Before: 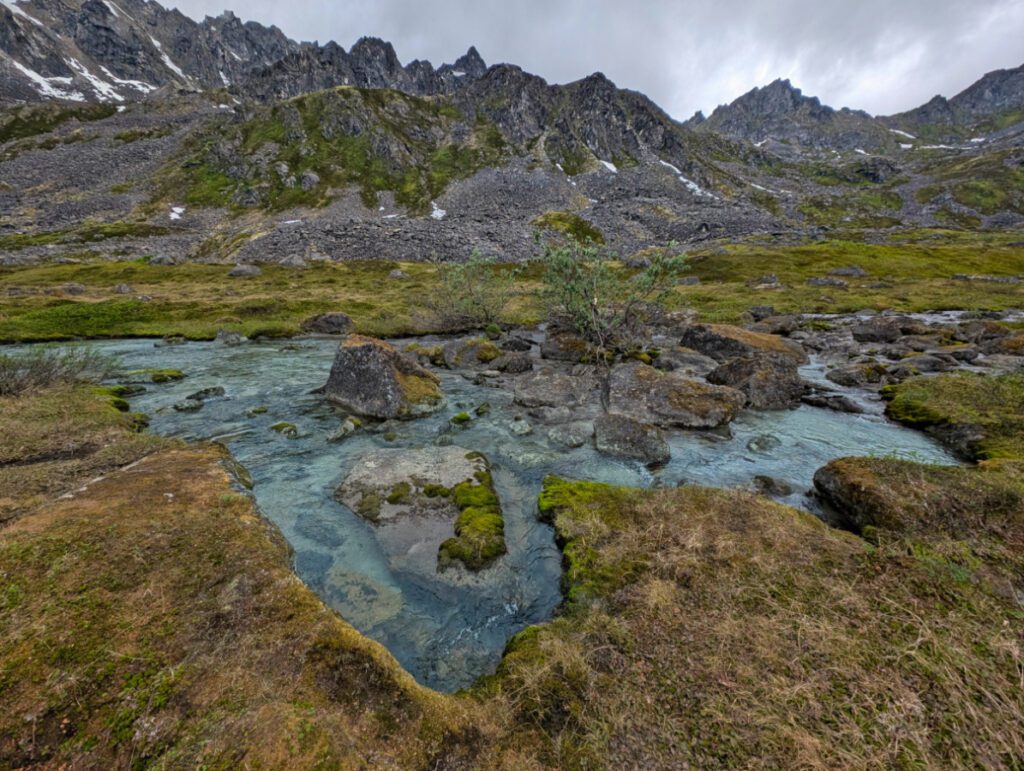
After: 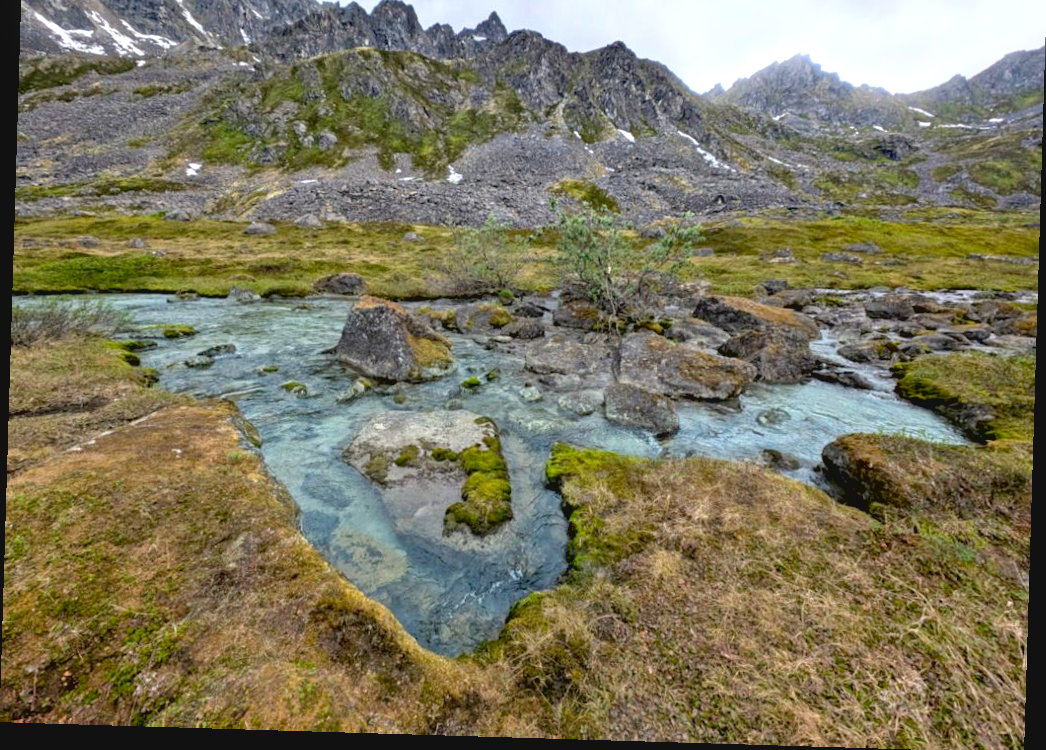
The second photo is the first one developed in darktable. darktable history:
exposure: black level correction 0.008, exposure 0.979 EV, compensate highlight preservation false
rotate and perspective: rotation 1.72°, automatic cropping off
contrast brightness saturation: contrast -0.1, saturation -0.1
bloom: size 3%, threshold 100%, strength 0%
crop and rotate: top 6.25%
